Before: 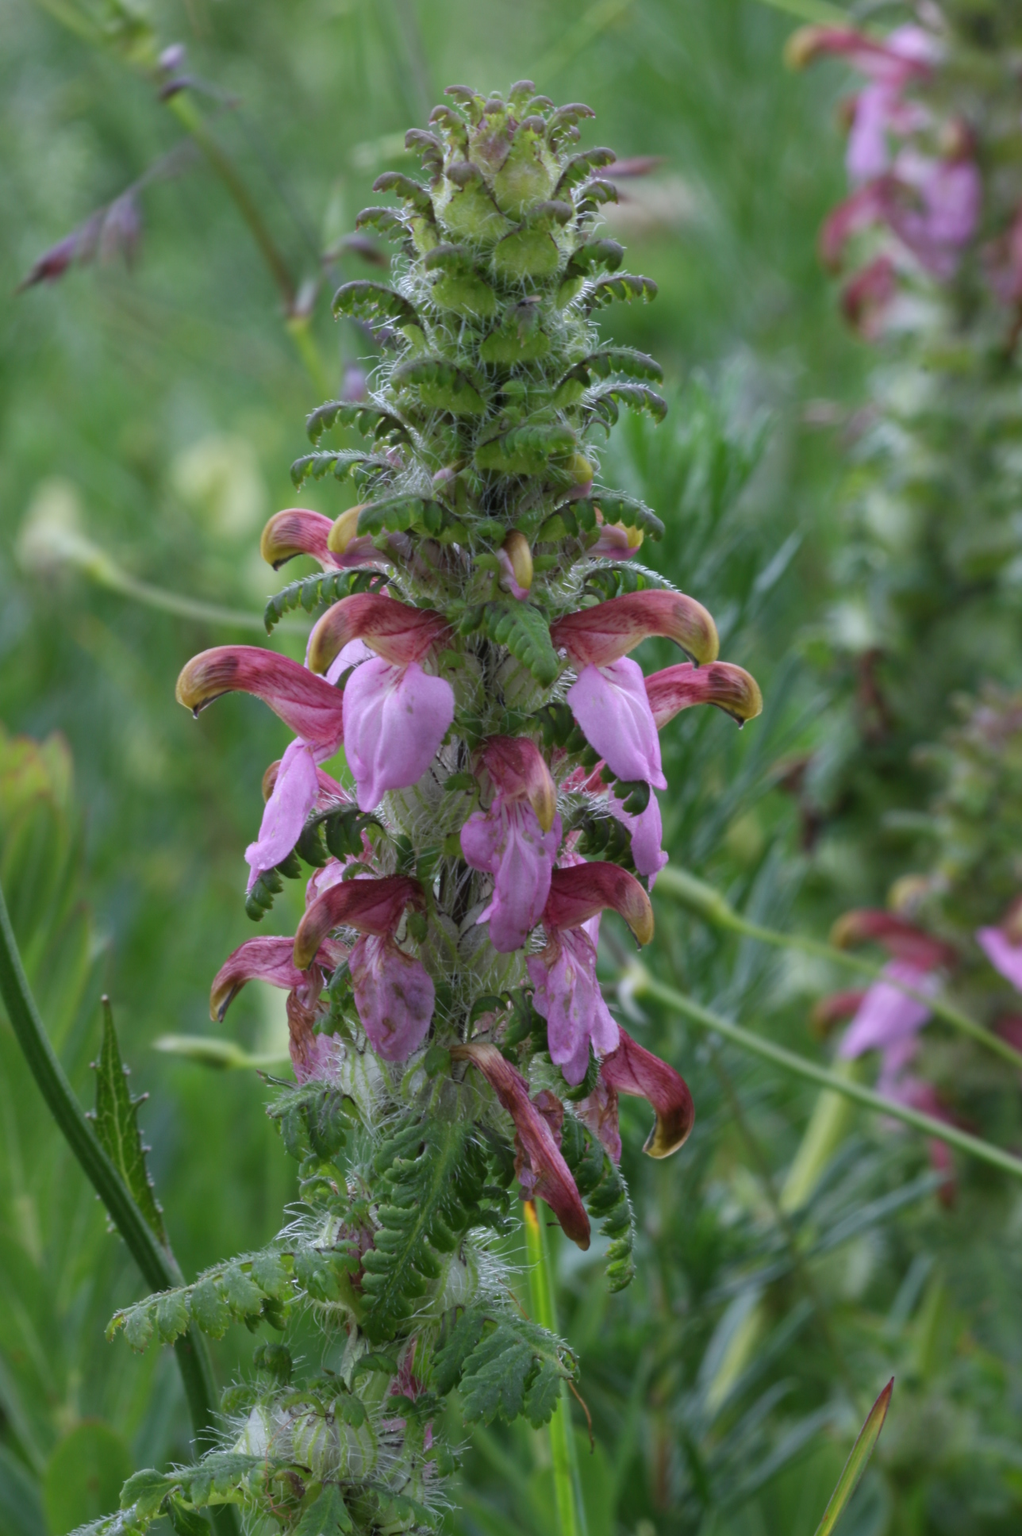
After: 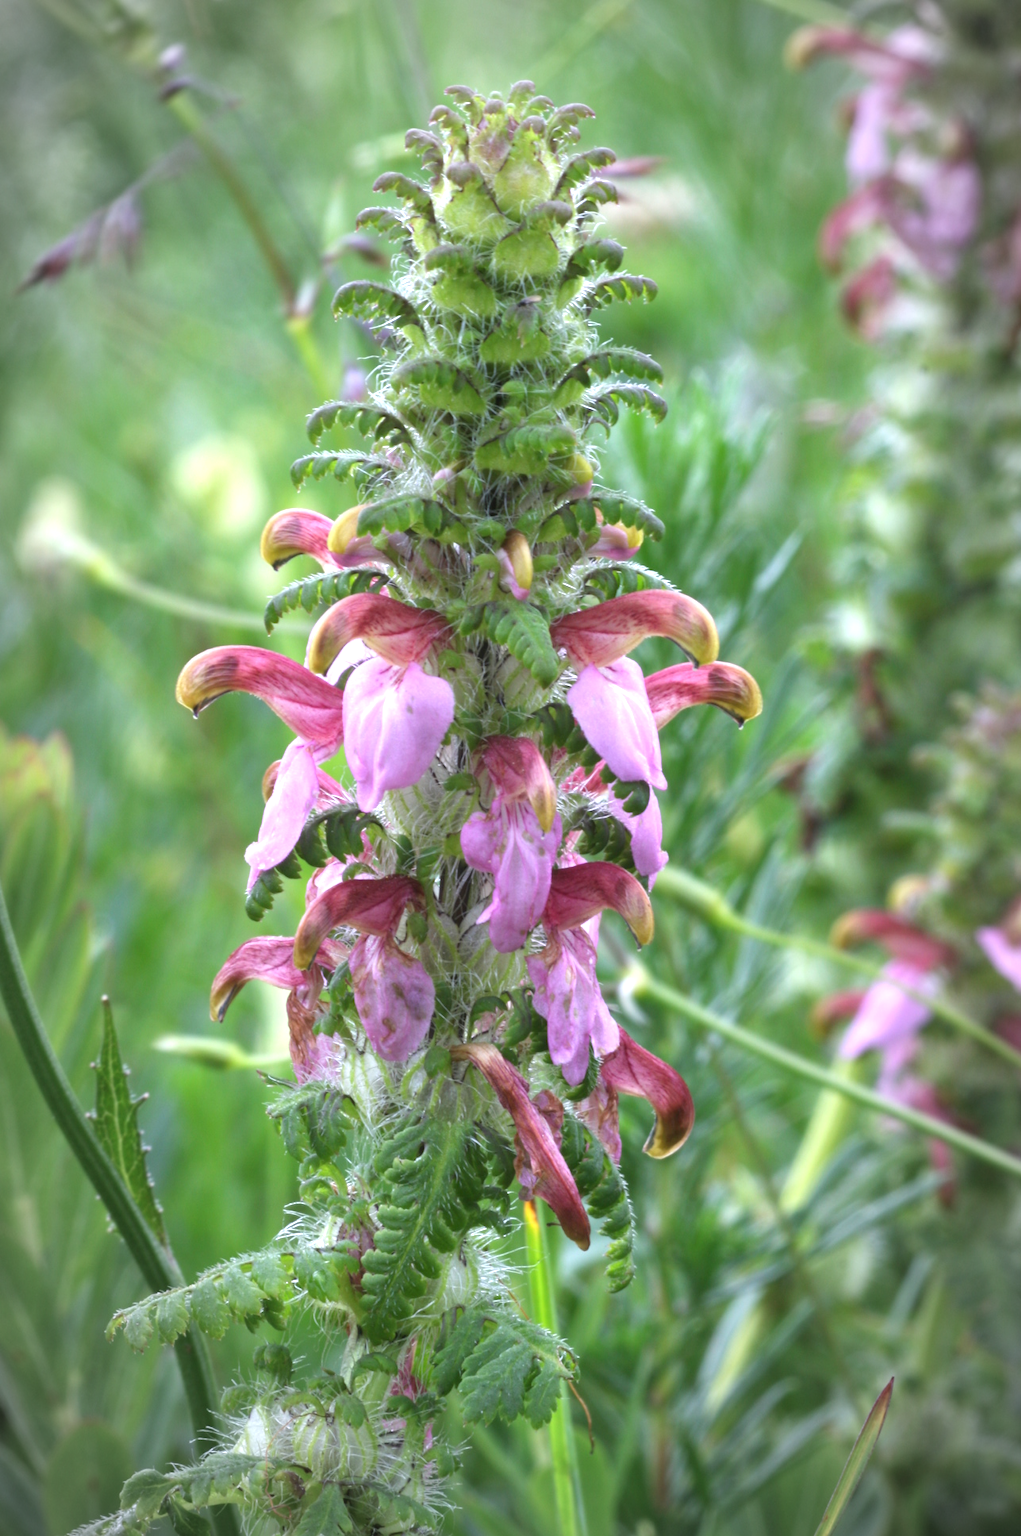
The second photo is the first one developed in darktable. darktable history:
vignetting: automatic ratio true
exposure: black level correction 0, exposure 1.2 EV, compensate highlight preservation false
